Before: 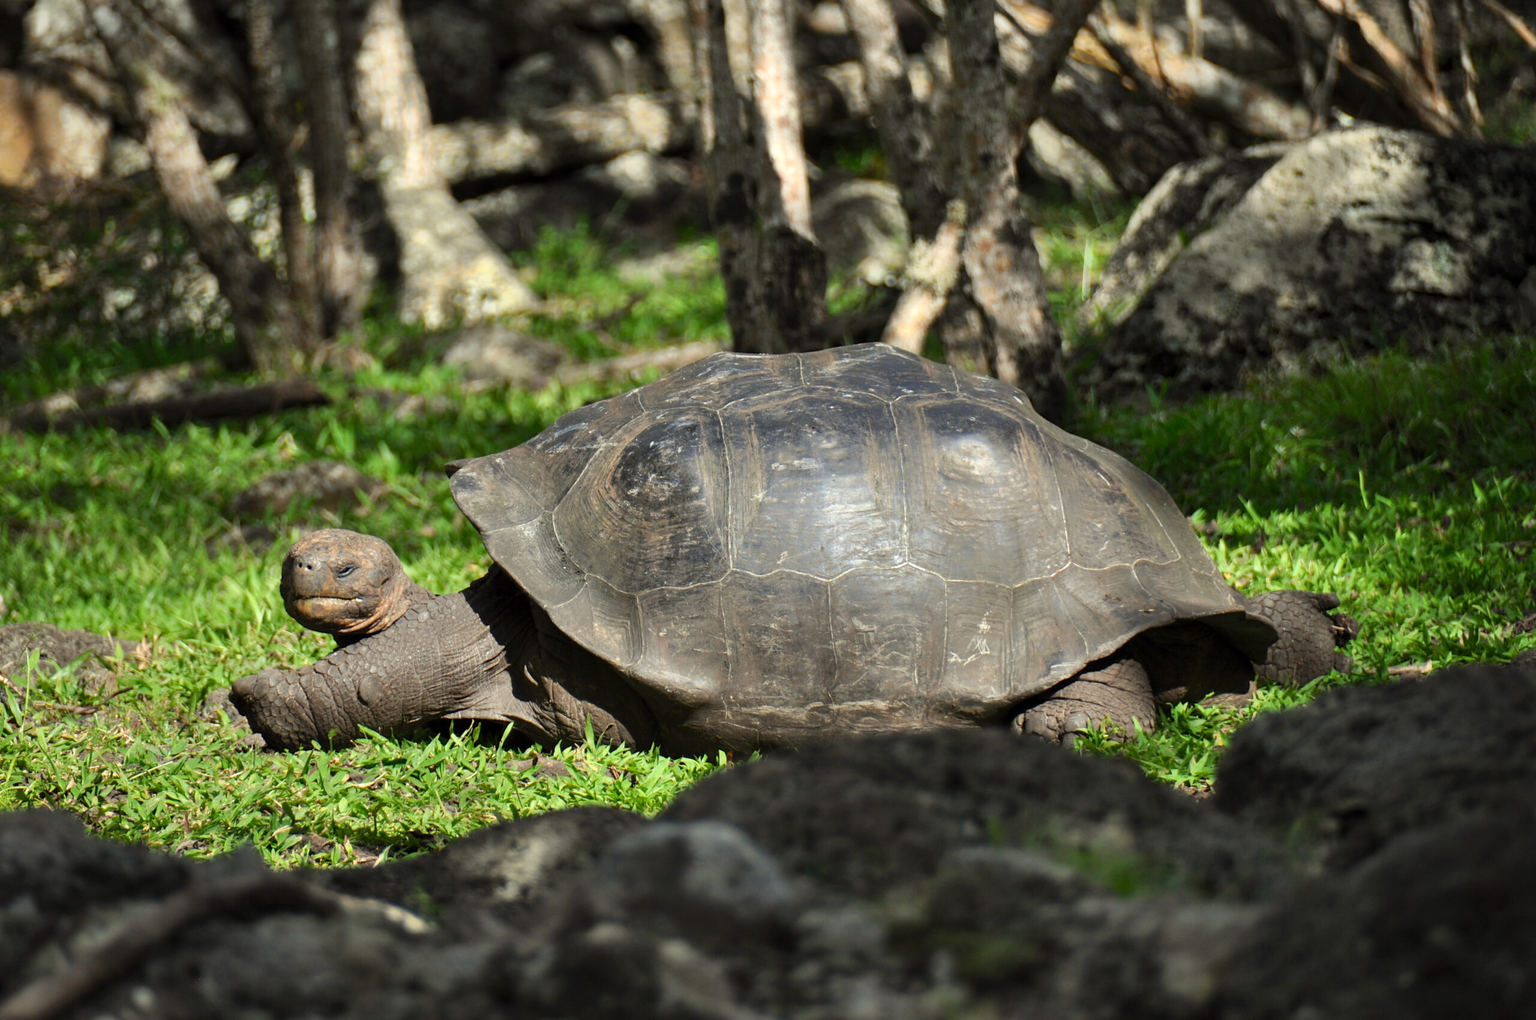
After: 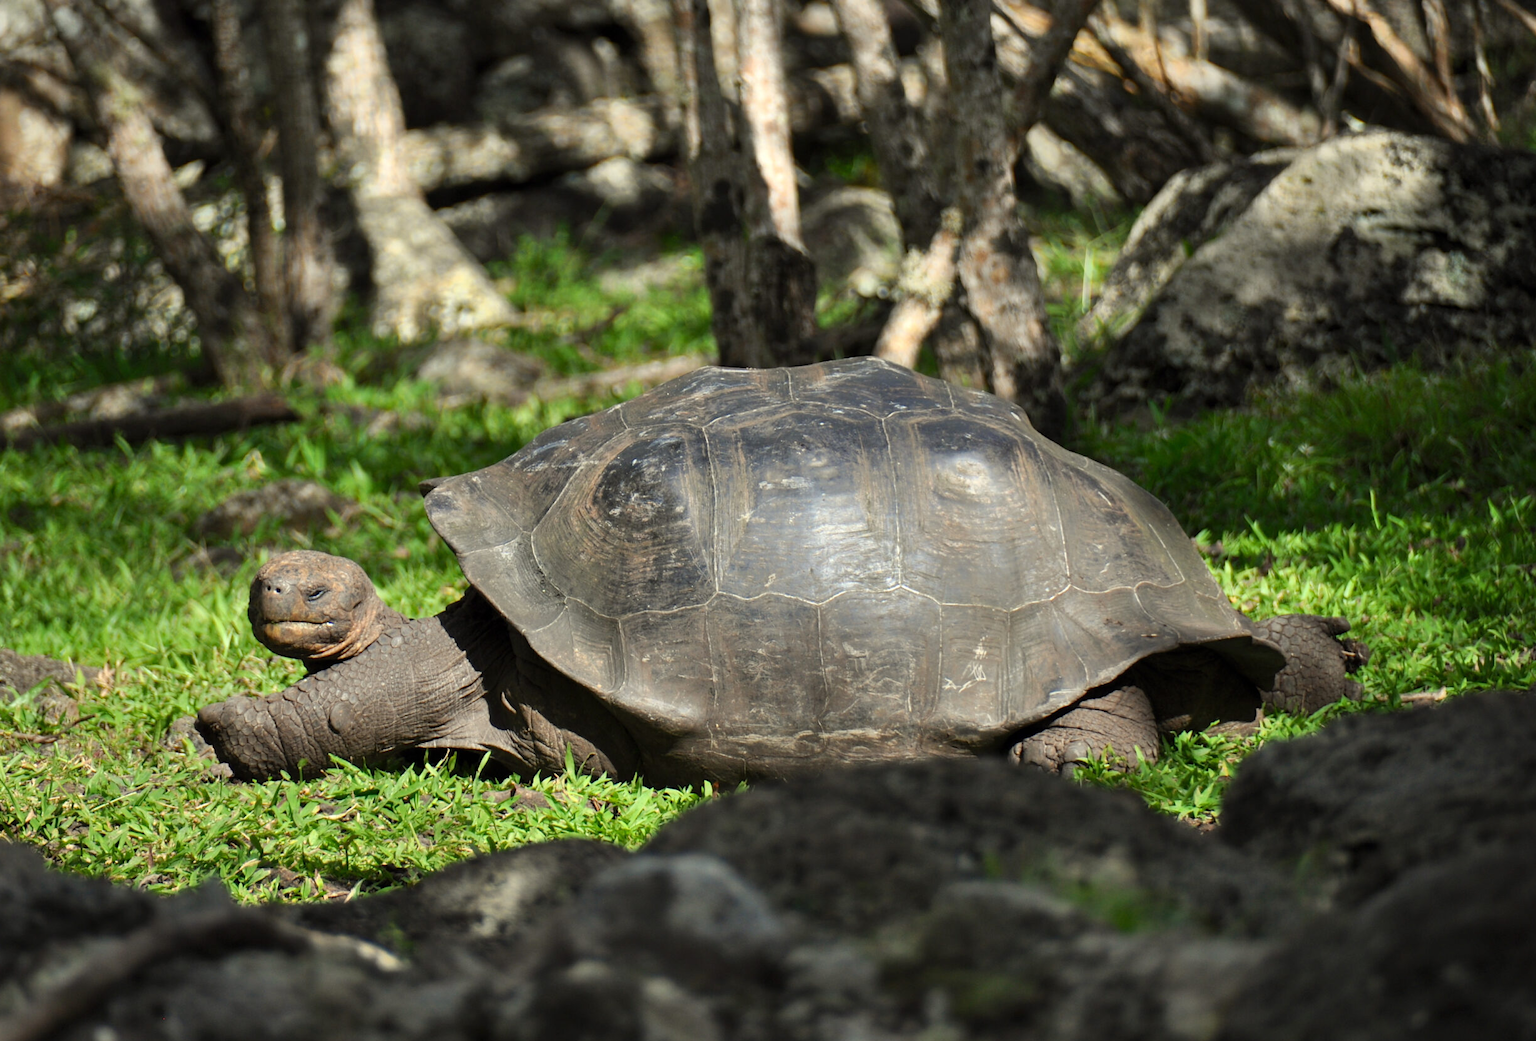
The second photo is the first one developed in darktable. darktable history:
crop and rotate: left 2.76%, right 1.098%, bottom 1.766%
